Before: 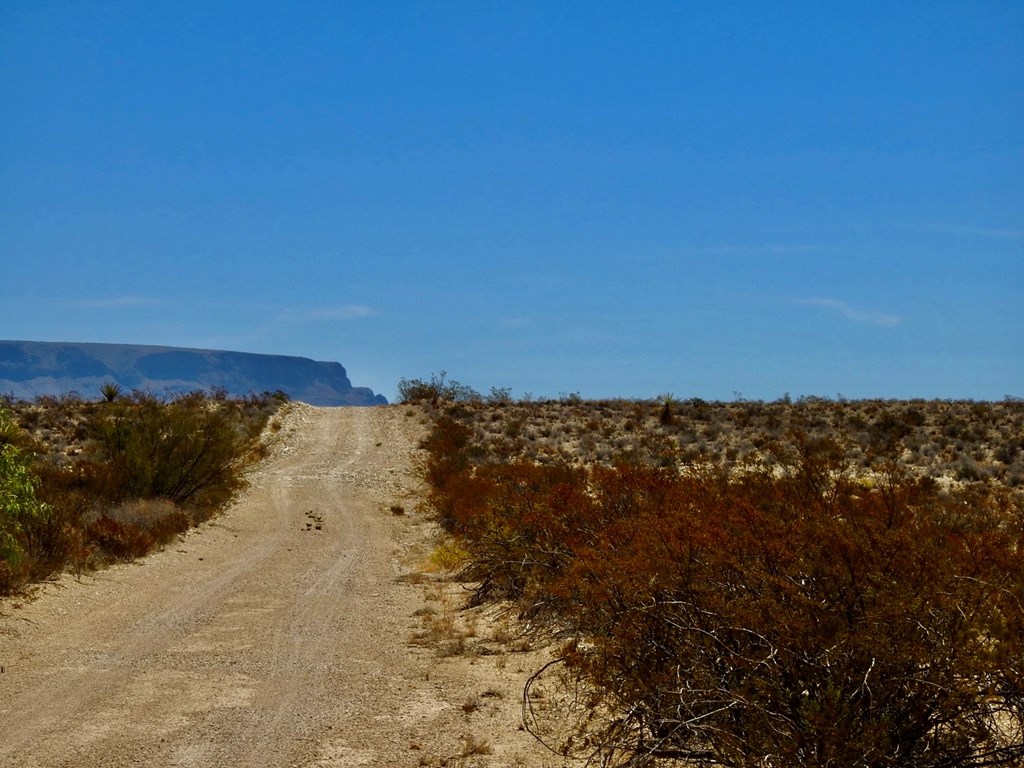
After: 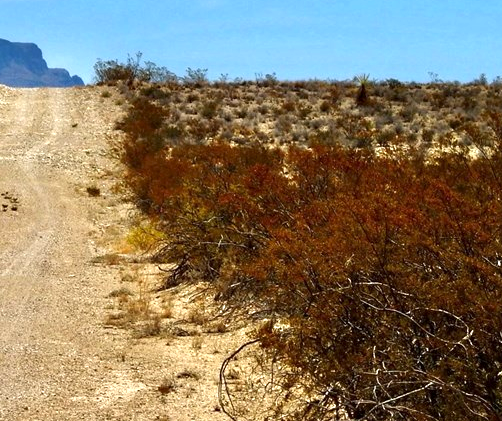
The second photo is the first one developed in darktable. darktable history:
crop: left 29.731%, top 41.606%, right 21.211%, bottom 3.467%
exposure: exposure 1 EV, compensate highlight preservation false
contrast equalizer: y [[0.586, 0.584, 0.576, 0.565, 0.552, 0.539], [0.5 ×6], [0.97, 0.959, 0.919, 0.859, 0.789, 0.717], [0 ×6], [0 ×6]], mix 0.158
